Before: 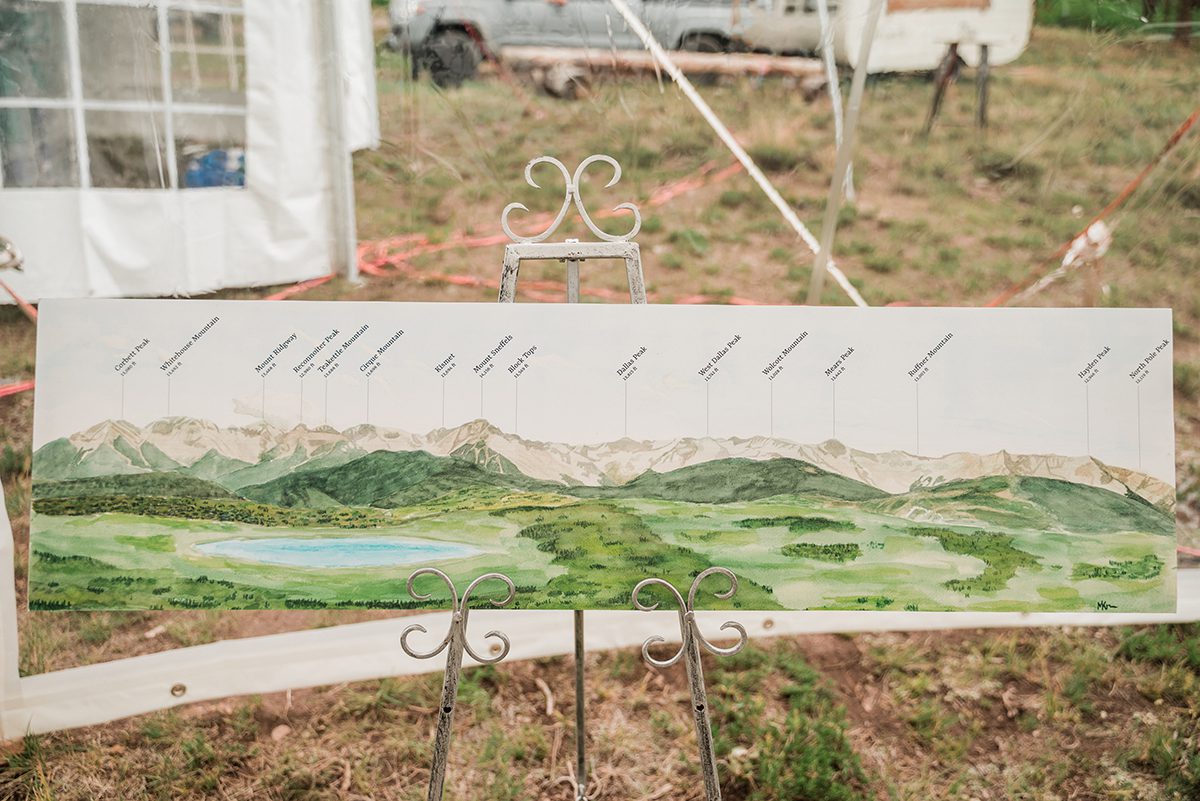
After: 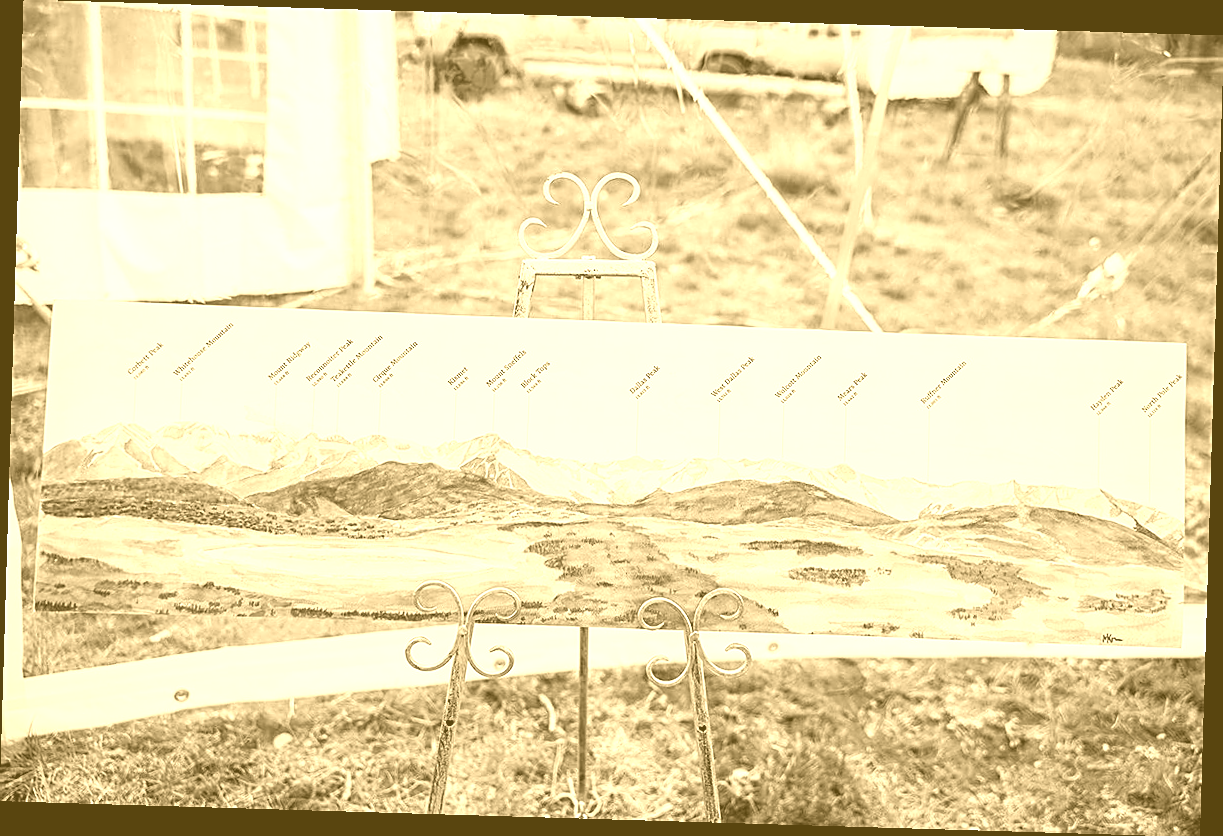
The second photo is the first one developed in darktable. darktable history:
rotate and perspective: rotation 1.72°, automatic cropping off
exposure: exposure -0.582 EV, compensate highlight preservation false
colorize: hue 36°, source mix 100%
contrast brightness saturation: contrast 0.2, brightness 0.15, saturation 0.14
sharpen: on, module defaults
color contrast: blue-yellow contrast 0.62
